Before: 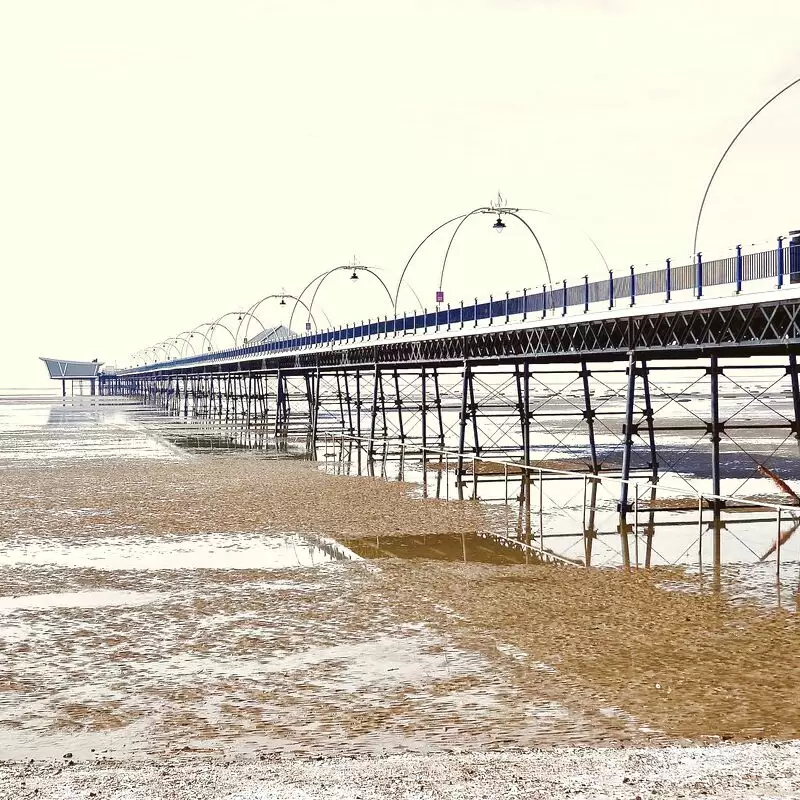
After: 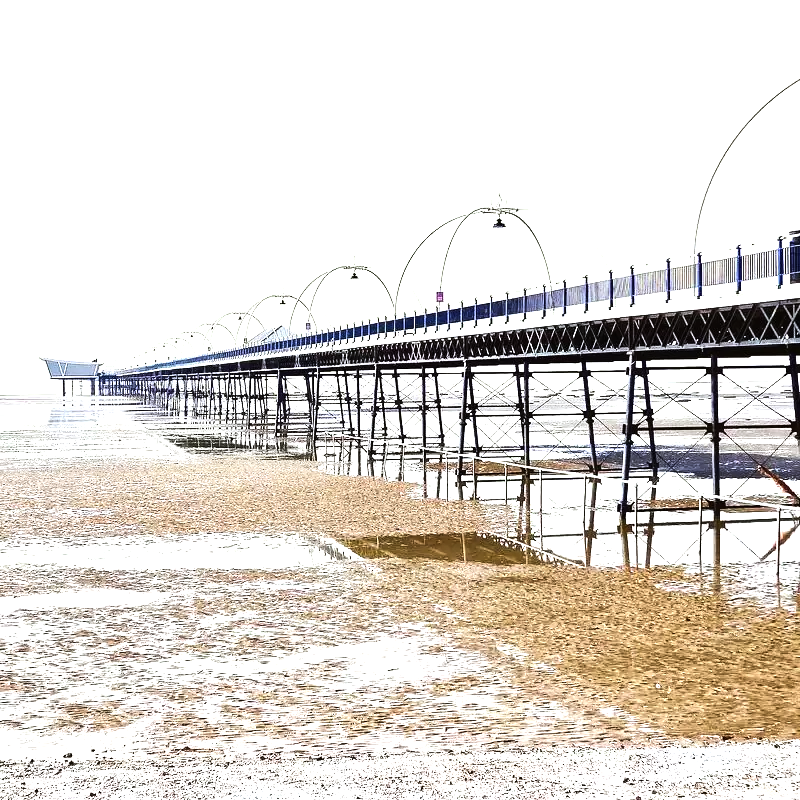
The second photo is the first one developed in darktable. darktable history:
white balance: red 0.976, blue 1.04
tone equalizer: -8 EV -1.08 EV, -7 EV -1.01 EV, -6 EV -0.867 EV, -5 EV -0.578 EV, -3 EV 0.578 EV, -2 EV 0.867 EV, -1 EV 1.01 EV, +0 EV 1.08 EV, edges refinement/feathering 500, mask exposure compensation -1.57 EV, preserve details no
contrast brightness saturation: contrast 0.1, brightness 0.03, saturation 0.09
